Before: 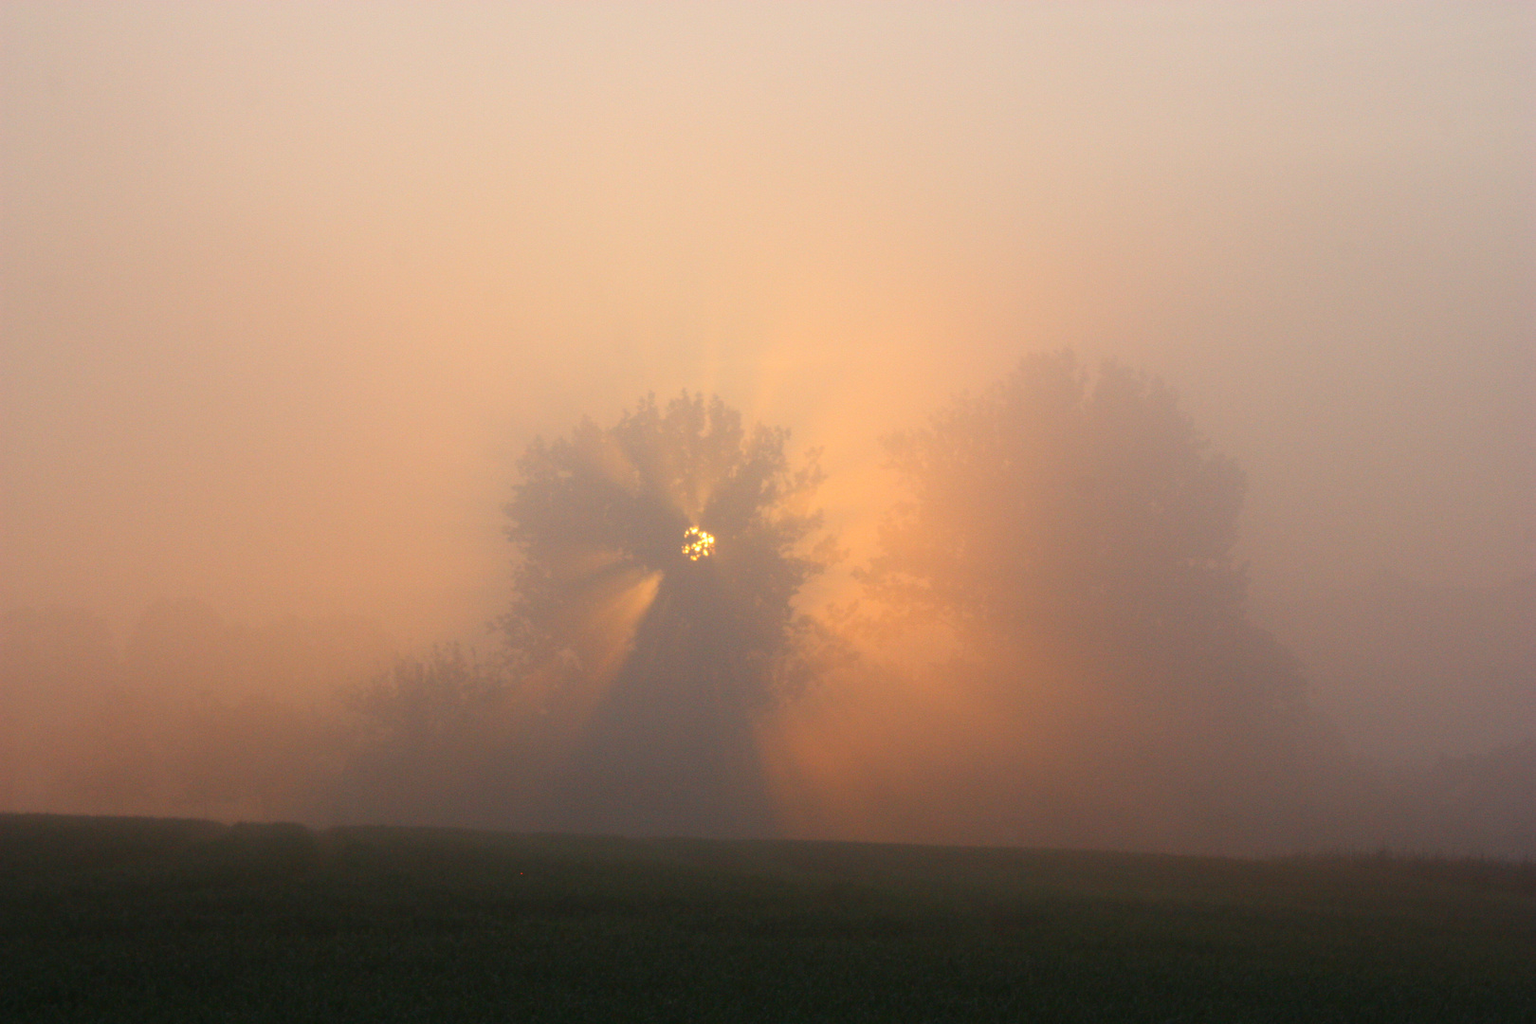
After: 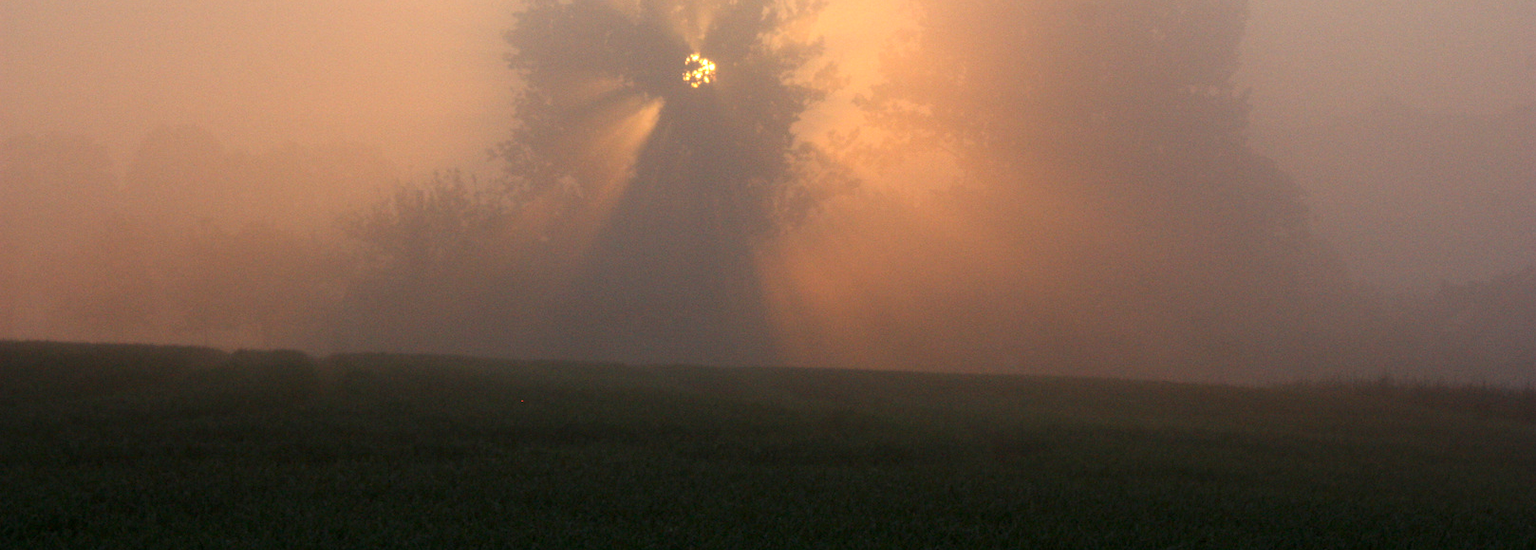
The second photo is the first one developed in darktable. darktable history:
local contrast: detail 135%, midtone range 0.744
crop and rotate: top 46.232%, right 0.073%
